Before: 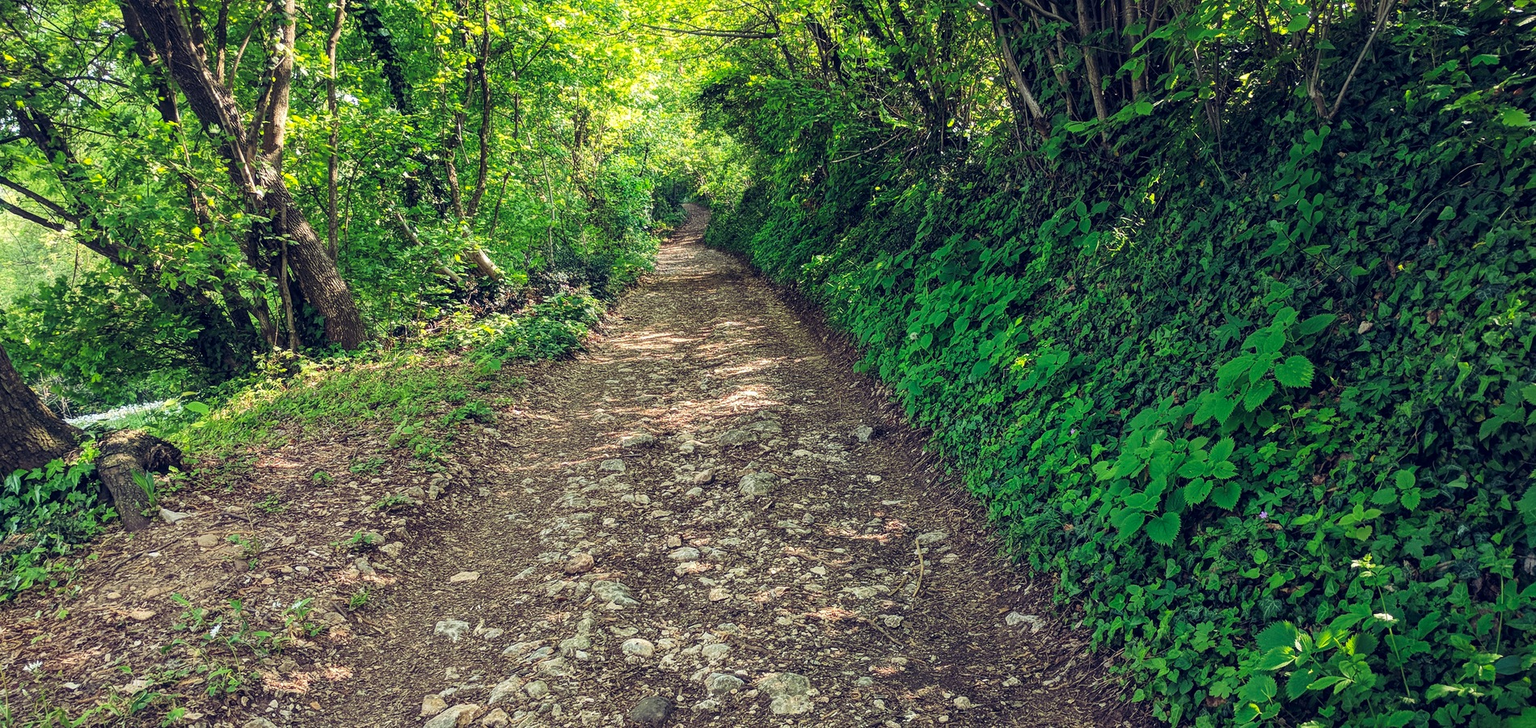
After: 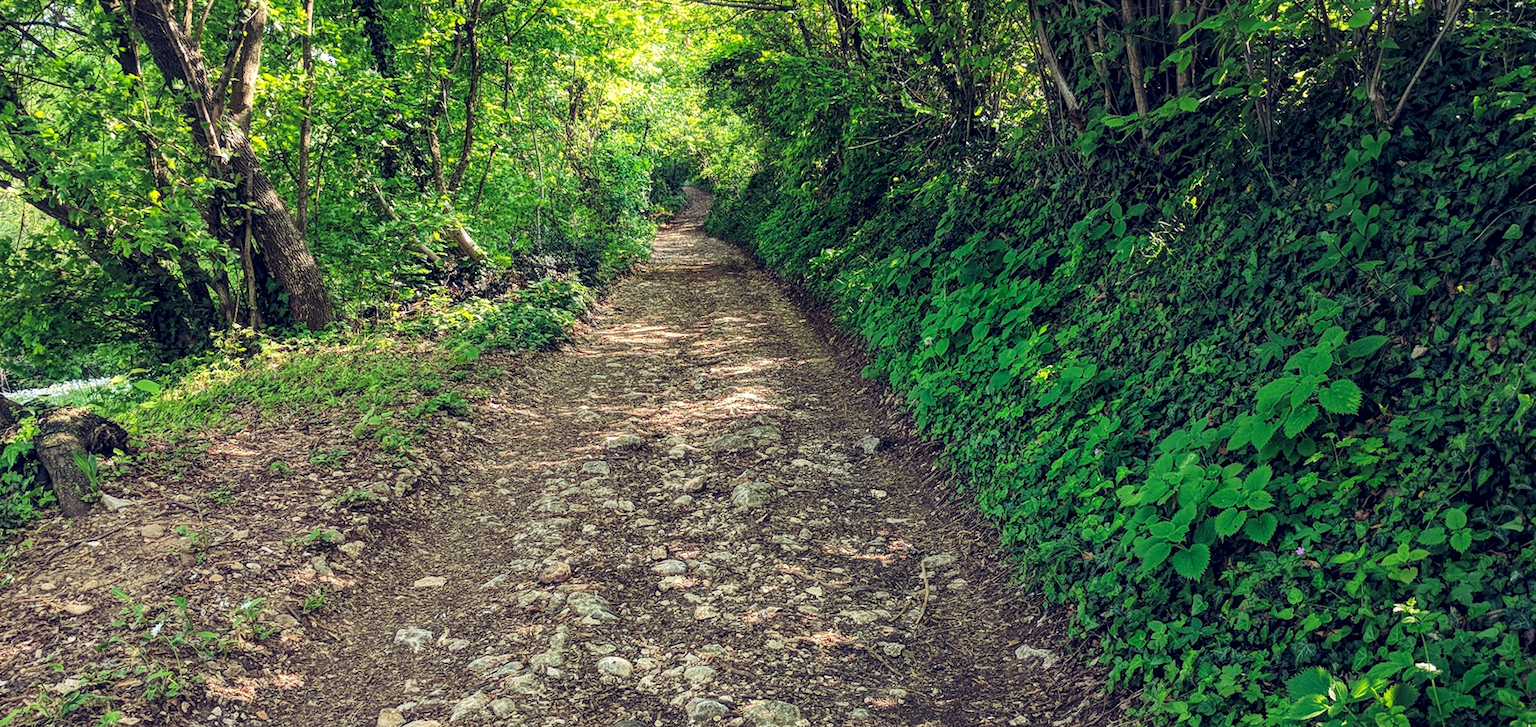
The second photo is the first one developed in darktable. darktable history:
crop and rotate: angle -2.38°
local contrast: highlights 100%, shadows 100%, detail 131%, midtone range 0.2
